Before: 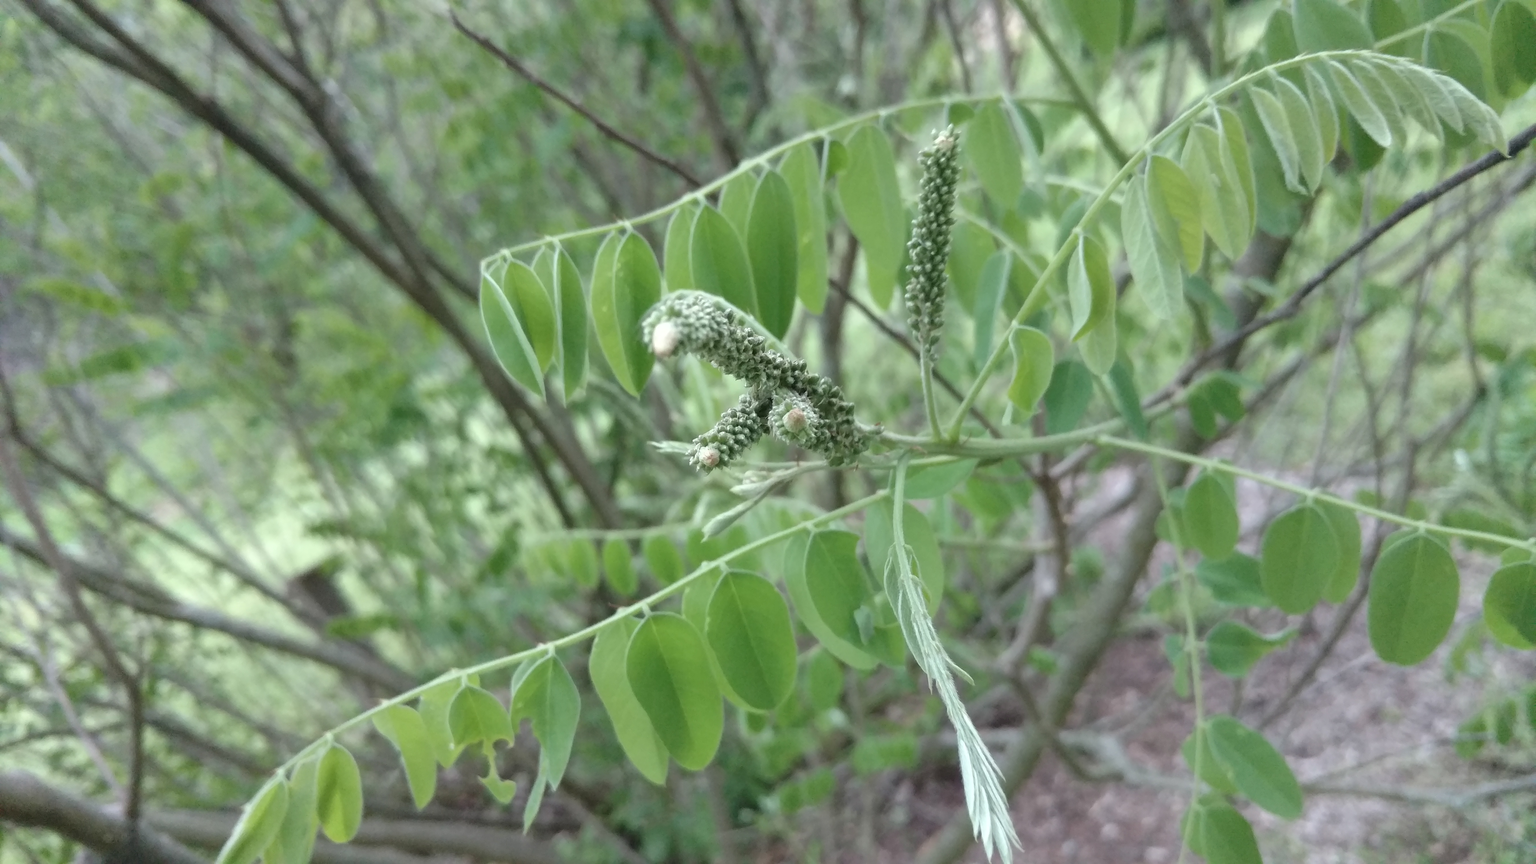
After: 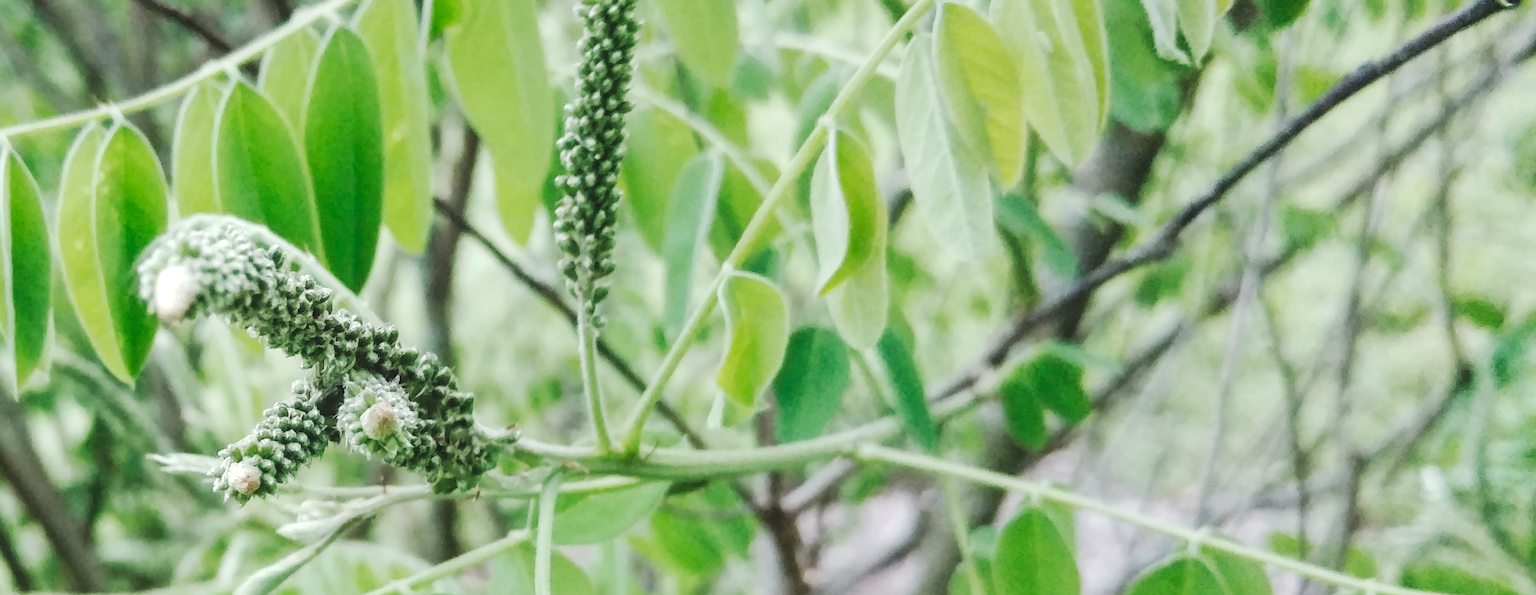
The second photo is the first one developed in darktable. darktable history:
tone curve: curves: ch0 [(0, 0) (0.003, 0.13) (0.011, 0.13) (0.025, 0.134) (0.044, 0.136) (0.069, 0.139) (0.1, 0.144) (0.136, 0.151) (0.177, 0.171) (0.224, 0.2) (0.277, 0.247) (0.335, 0.318) (0.399, 0.412) (0.468, 0.536) (0.543, 0.659) (0.623, 0.746) (0.709, 0.812) (0.801, 0.871) (0.898, 0.915) (1, 1)], preserve colors none
local contrast: on, module defaults
crop: left 36.128%, top 17.856%, right 0.58%, bottom 38.513%
